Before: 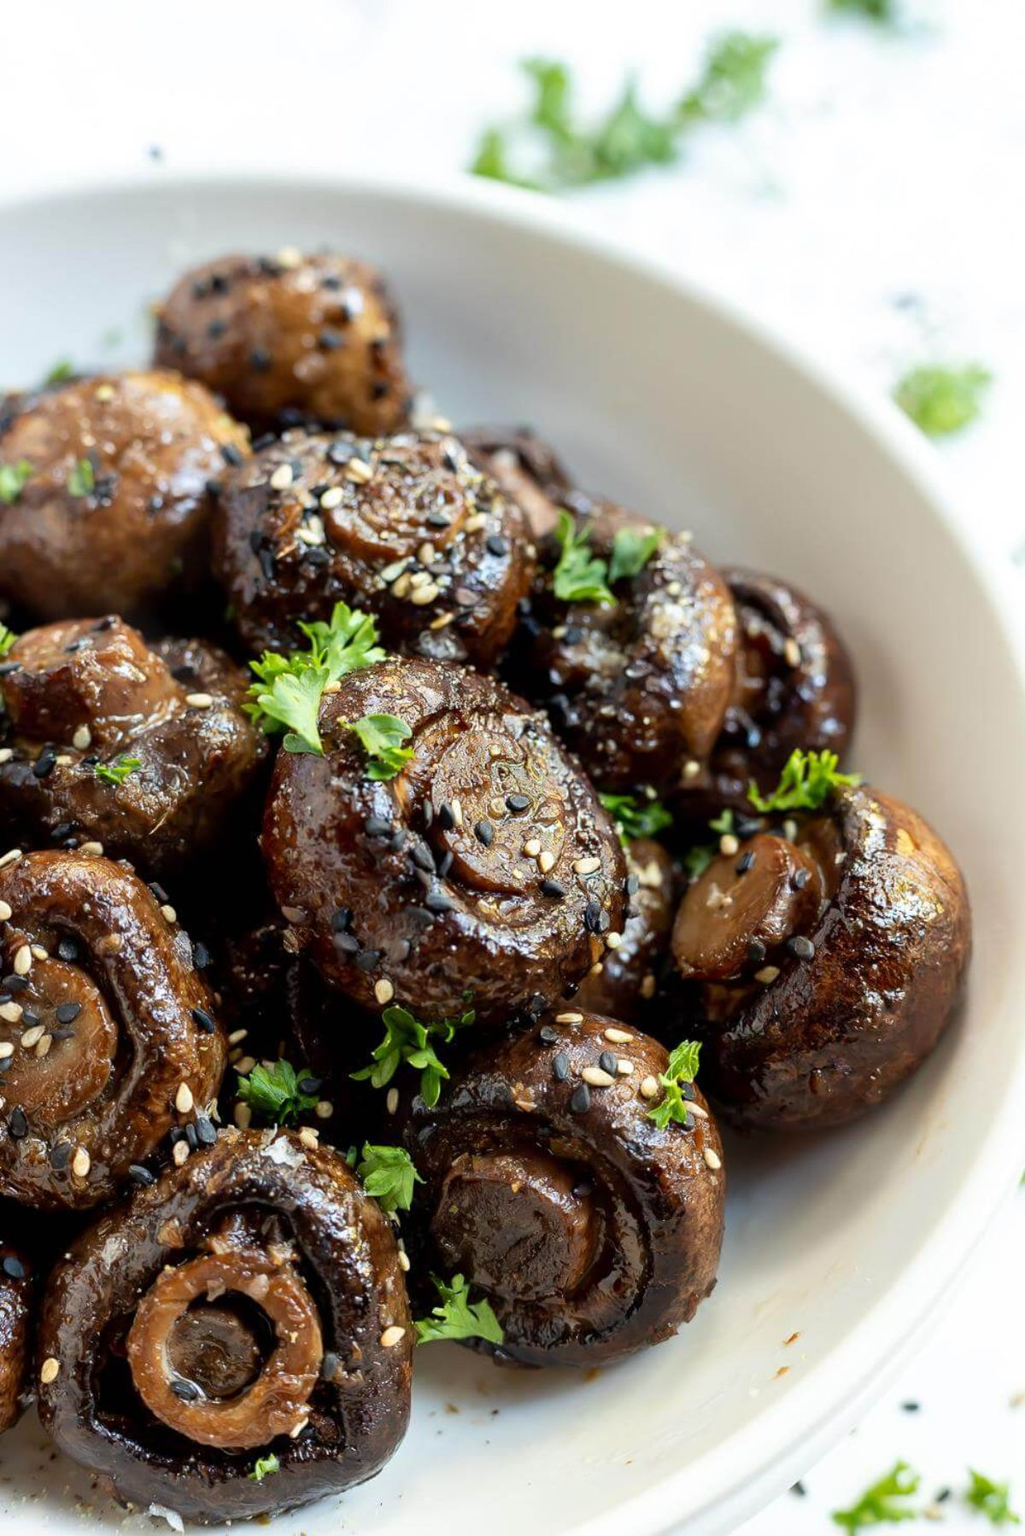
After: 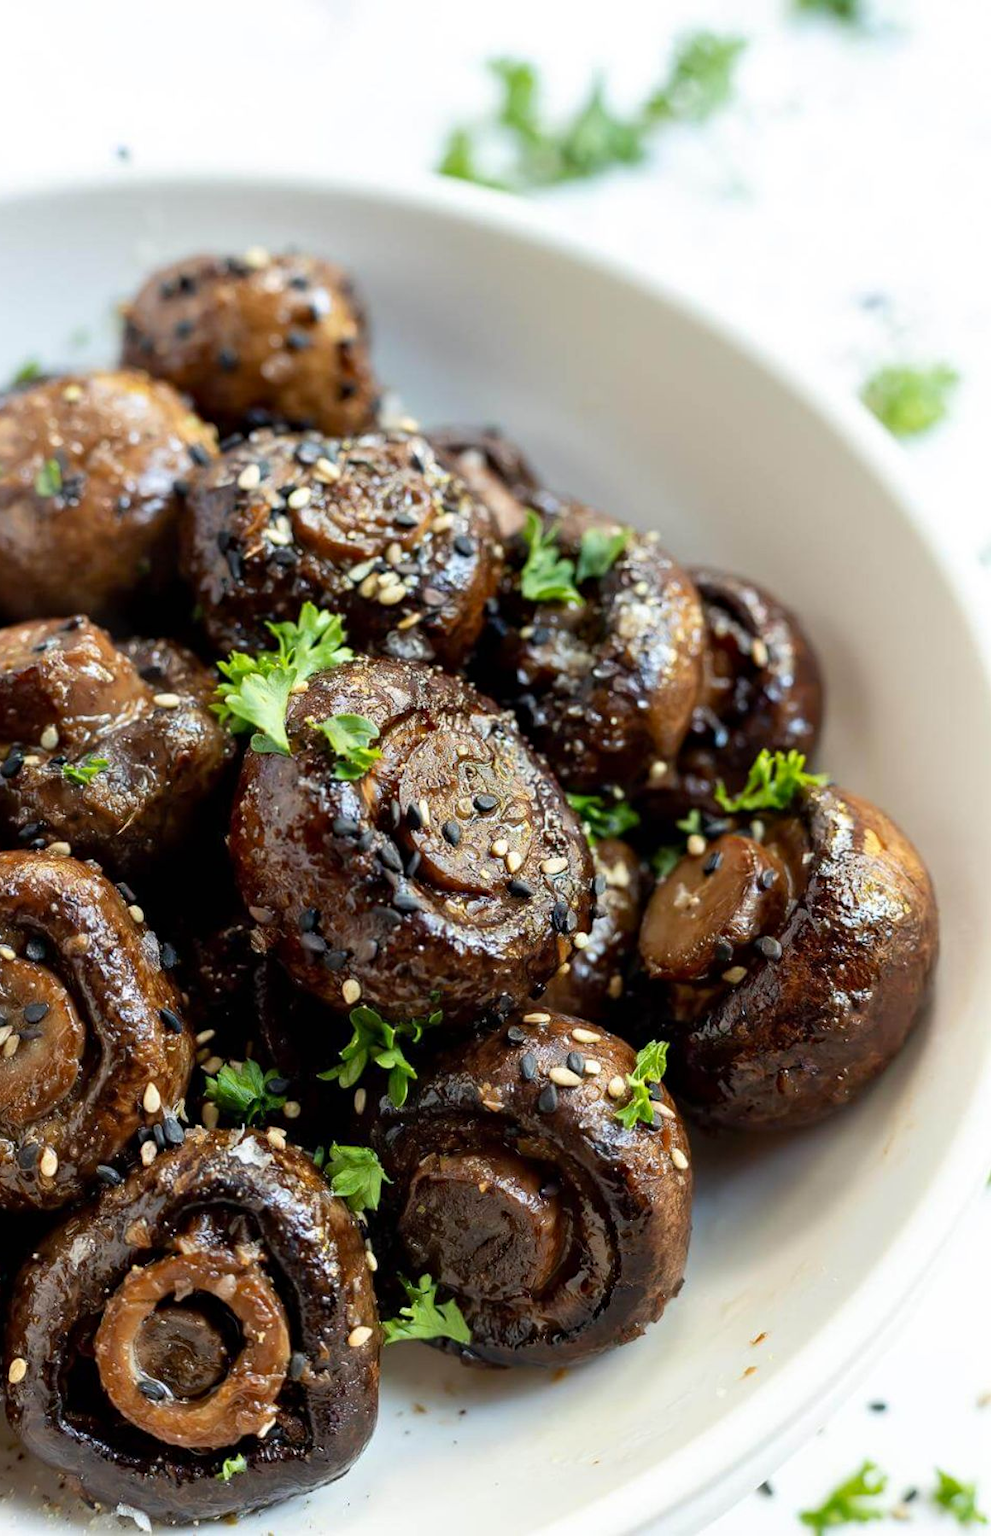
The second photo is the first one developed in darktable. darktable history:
haze removal: compatibility mode true, adaptive false
crop and rotate: left 3.238%
